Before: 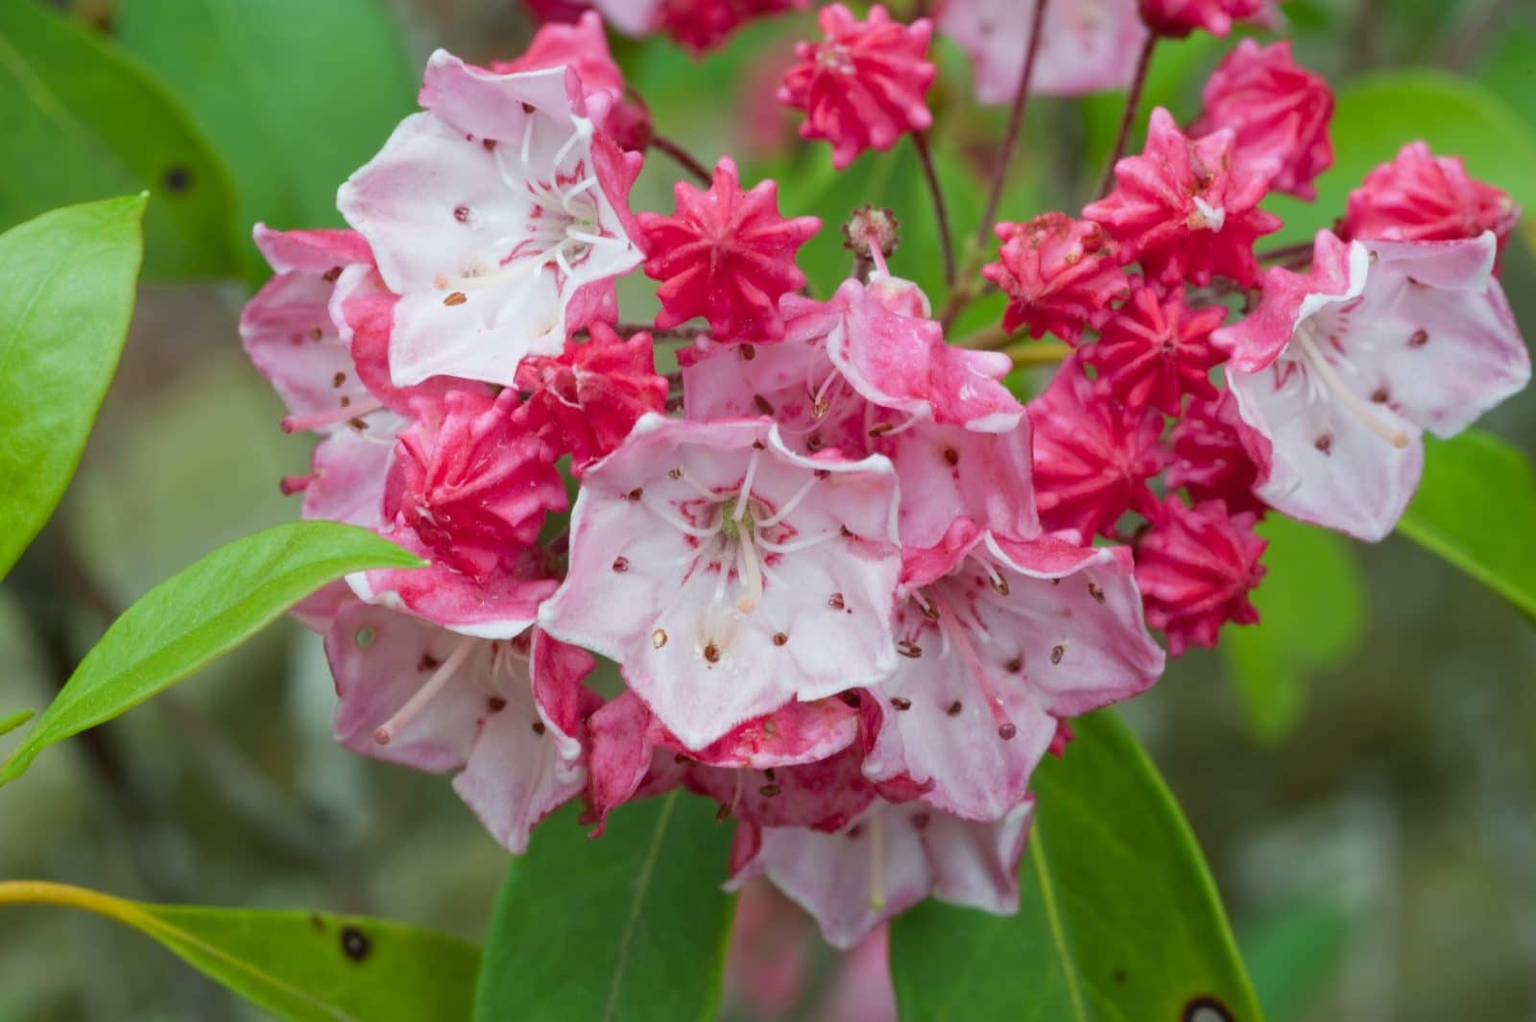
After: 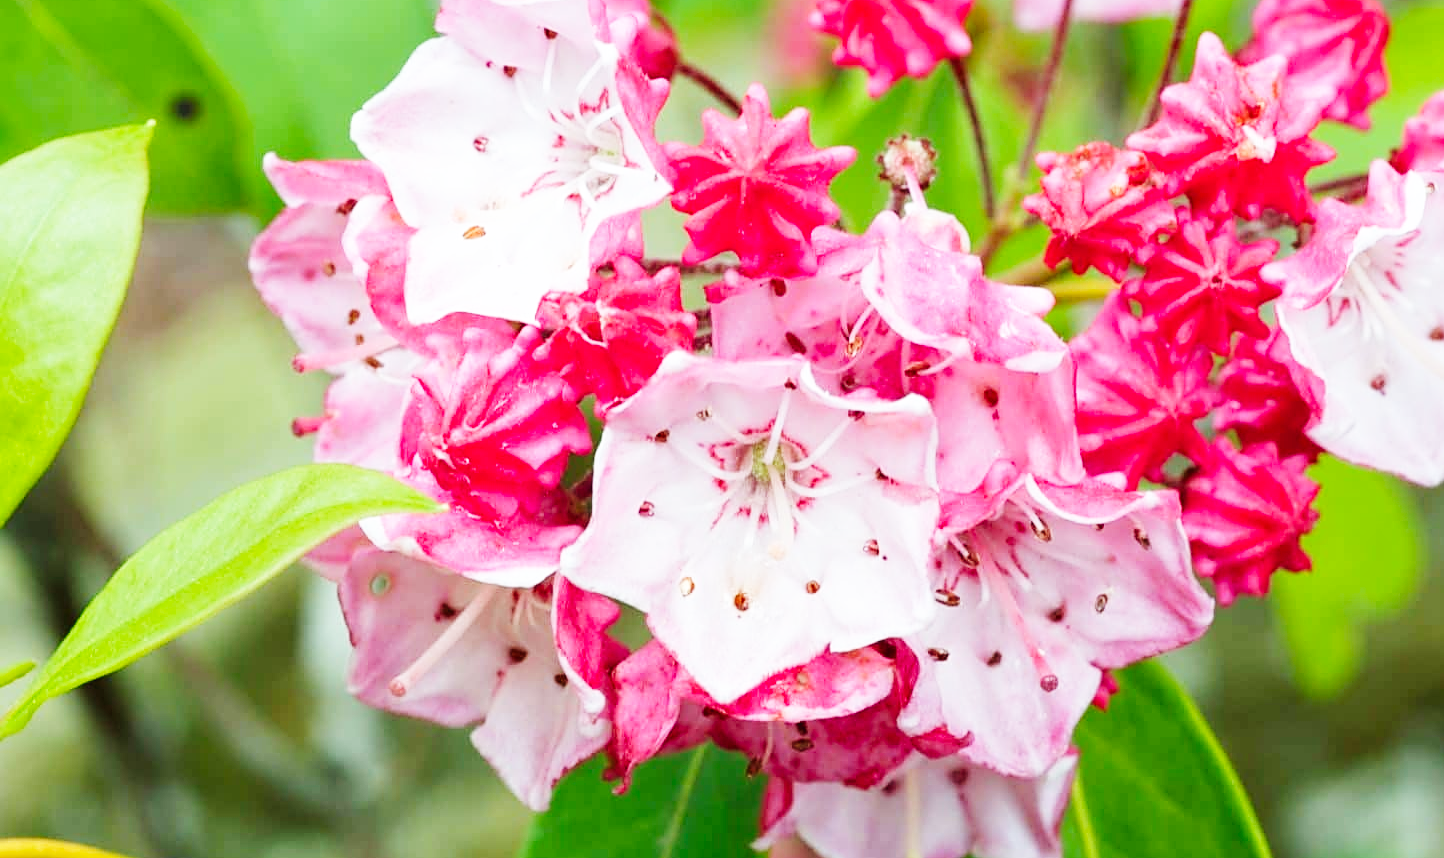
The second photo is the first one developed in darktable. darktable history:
crop: top 7.49%, right 9.717%, bottom 11.943%
sharpen: on, module defaults
base curve: curves: ch0 [(0, 0.003) (0.001, 0.002) (0.006, 0.004) (0.02, 0.022) (0.048, 0.086) (0.094, 0.234) (0.162, 0.431) (0.258, 0.629) (0.385, 0.8) (0.548, 0.918) (0.751, 0.988) (1, 1)], preserve colors none
